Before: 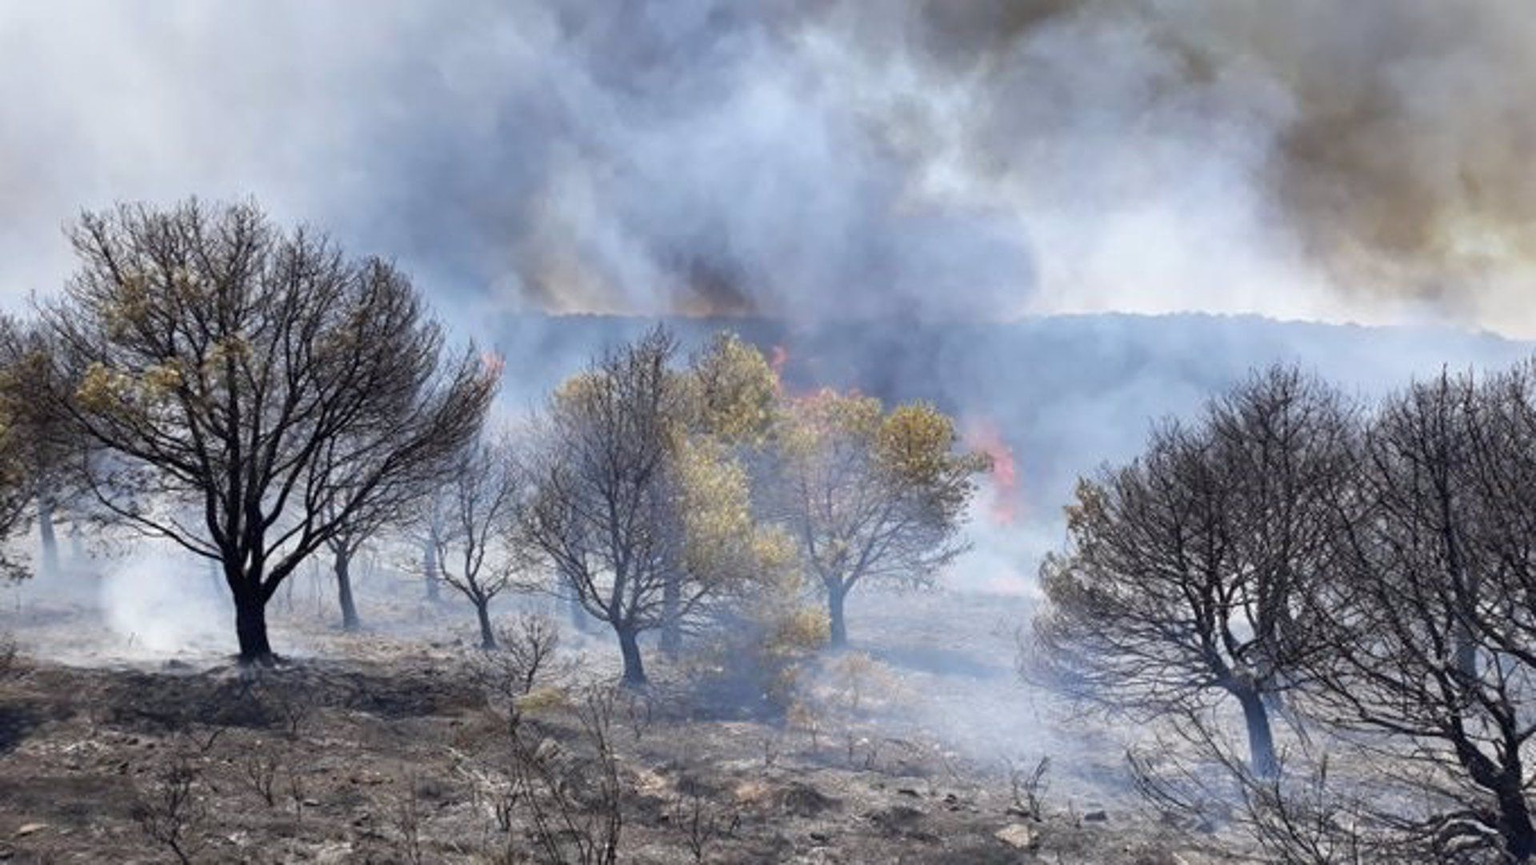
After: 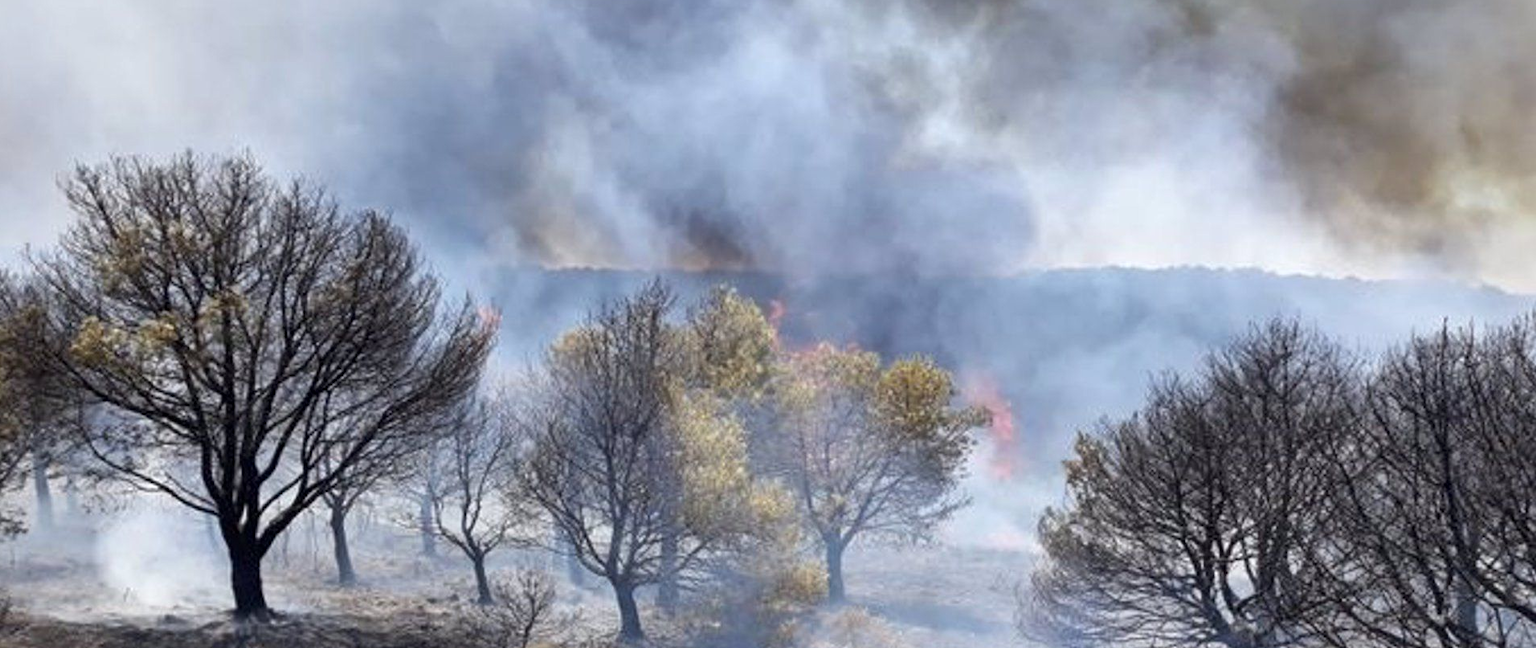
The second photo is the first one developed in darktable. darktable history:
crop: left 0.387%, top 5.469%, bottom 19.809%
local contrast: mode bilateral grid, contrast 20, coarseness 50, detail 120%, midtone range 0.2
